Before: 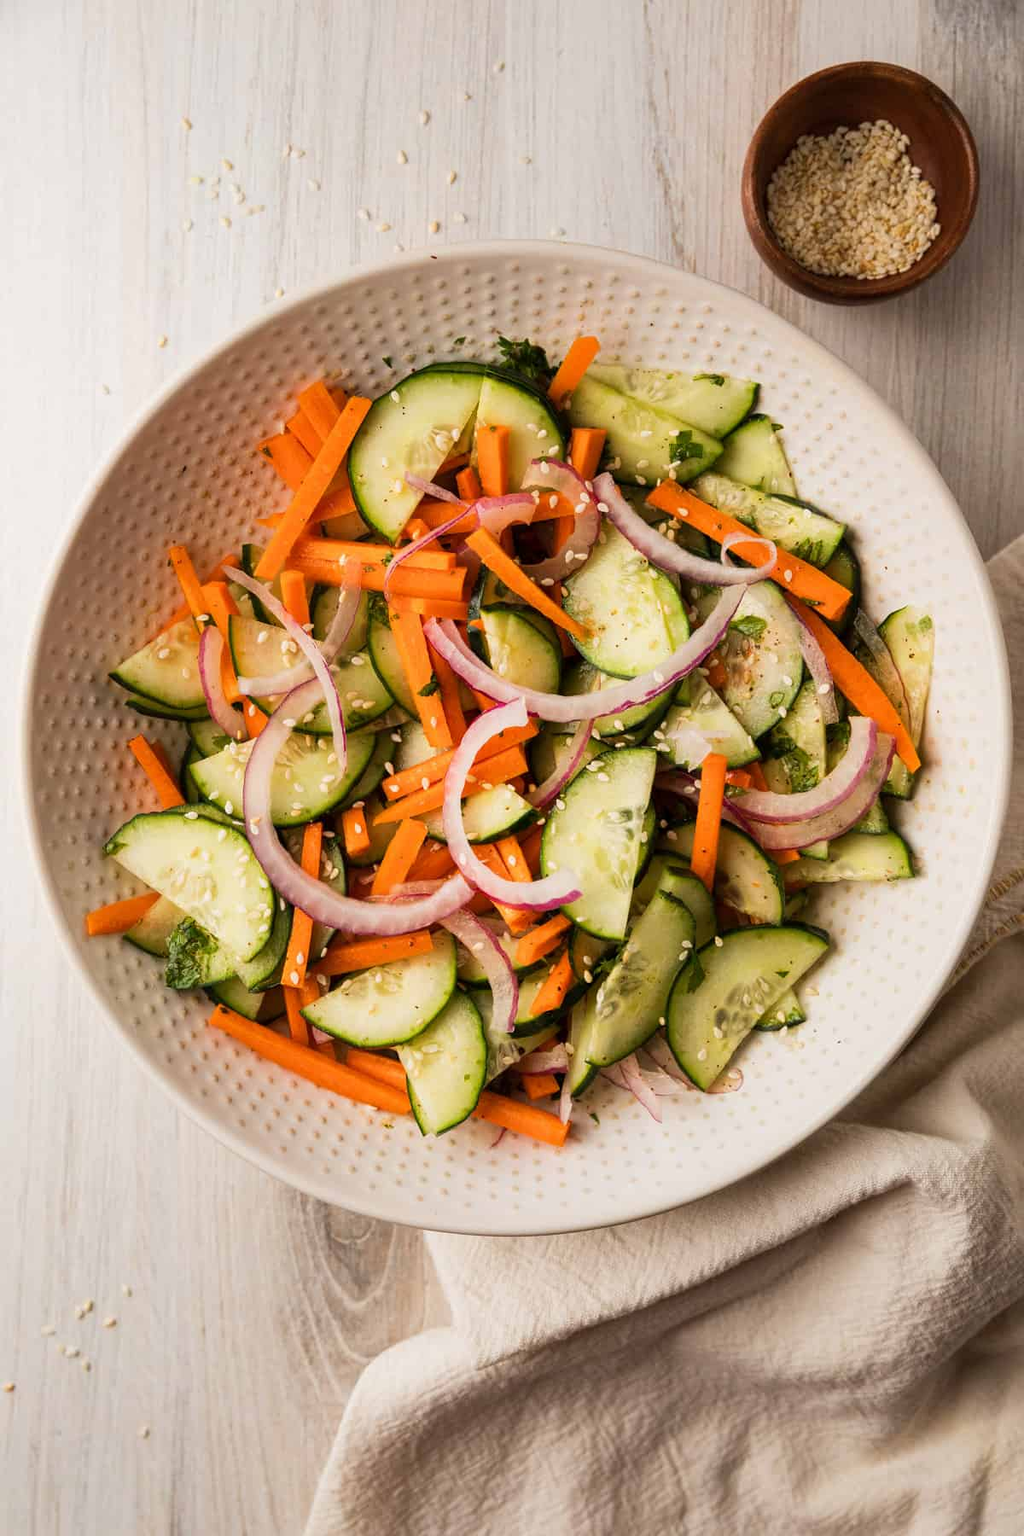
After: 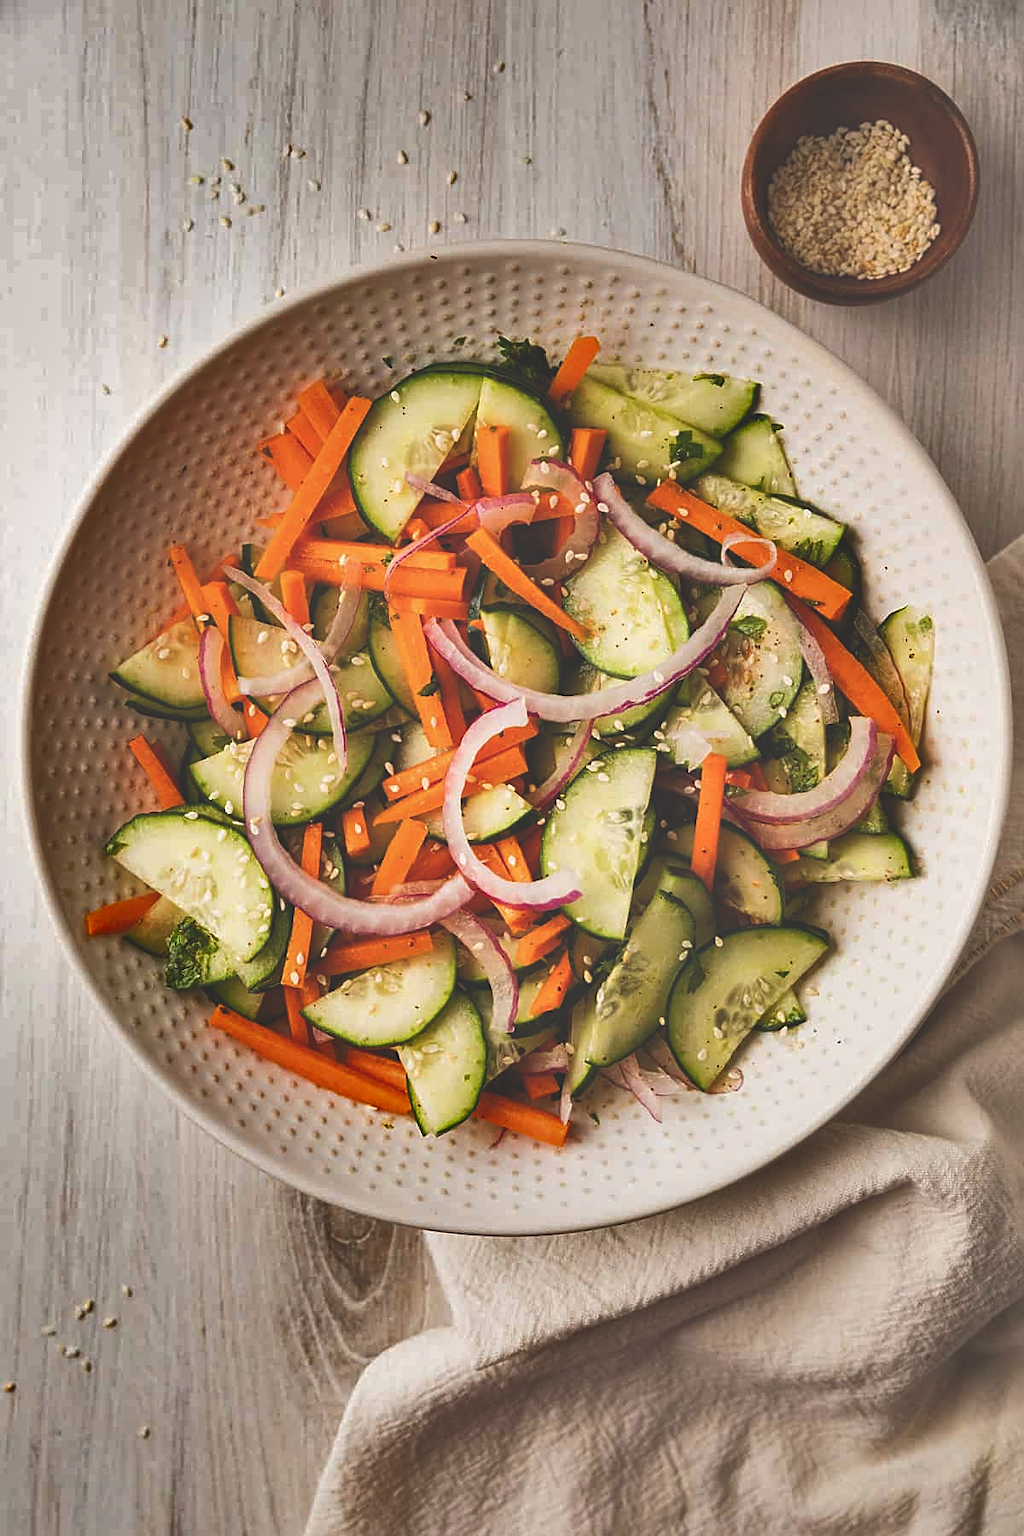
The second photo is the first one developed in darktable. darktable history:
exposure: black level correction -0.039, exposure 0.065 EV, compensate highlight preservation false
shadows and highlights: shadows 24.7, highlights -77, soften with gaussian
sharpen: on, module defaults
tone equalizer: edges refinement/feathering 500, mask exposure compensation -1.57 EV, preserve details no
